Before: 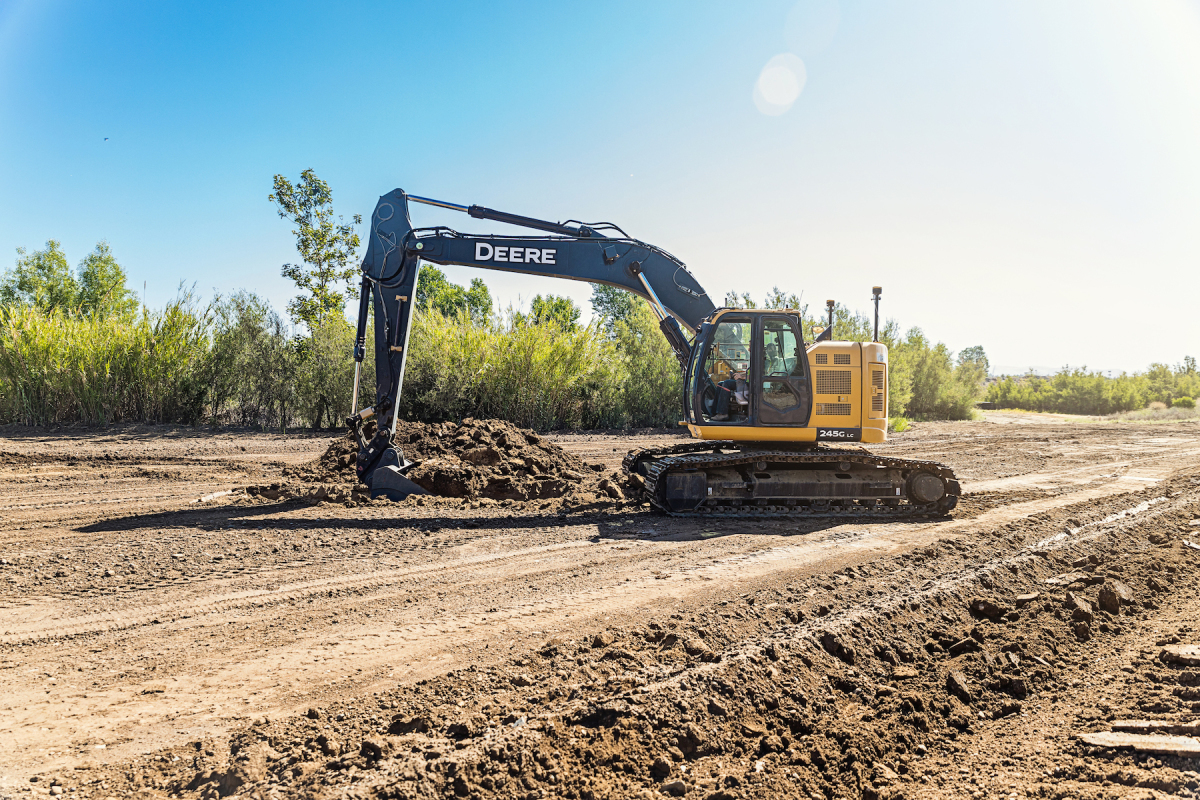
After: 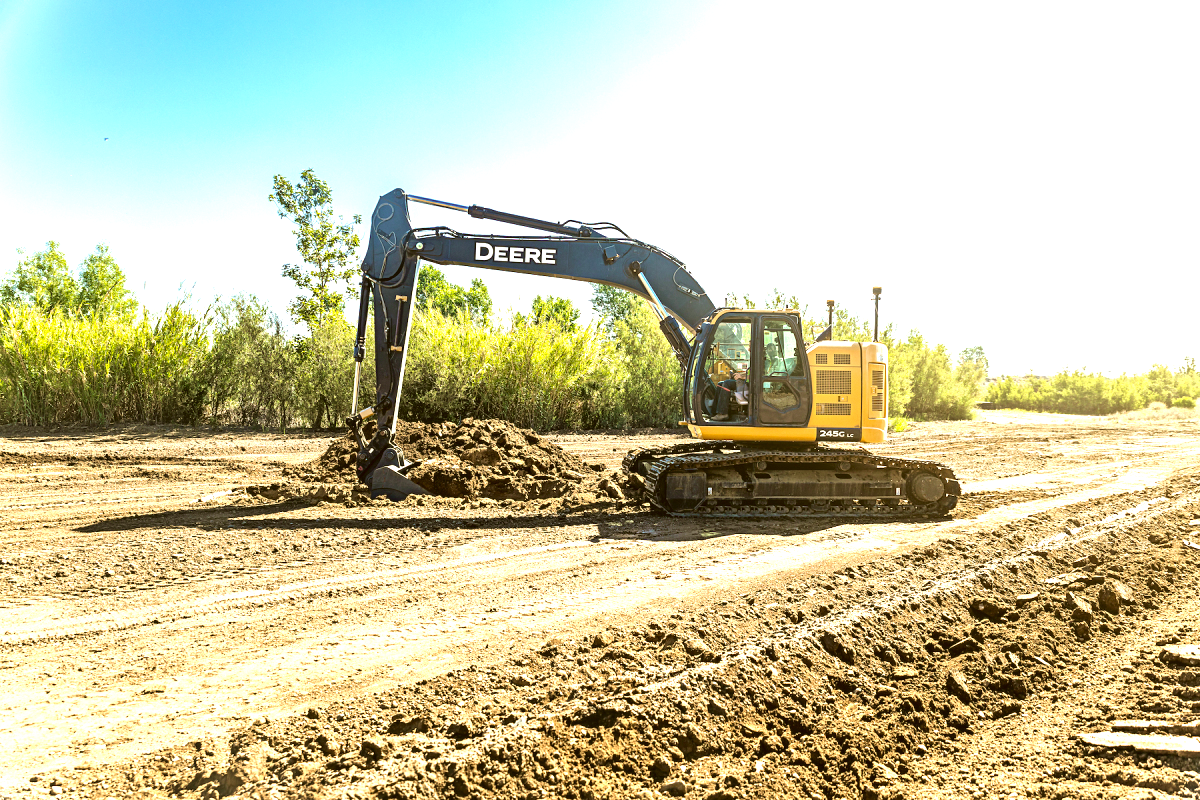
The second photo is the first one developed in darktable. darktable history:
exposure: black level correction 0.001, exposure 0.956 EV, compensate exposure bias true, compensate highlight preservation false
color correction: highlights a* -1.6, highlights b* 10.03, shadows a* 0.261, shadows b* 20
velvia: on, module defaults
